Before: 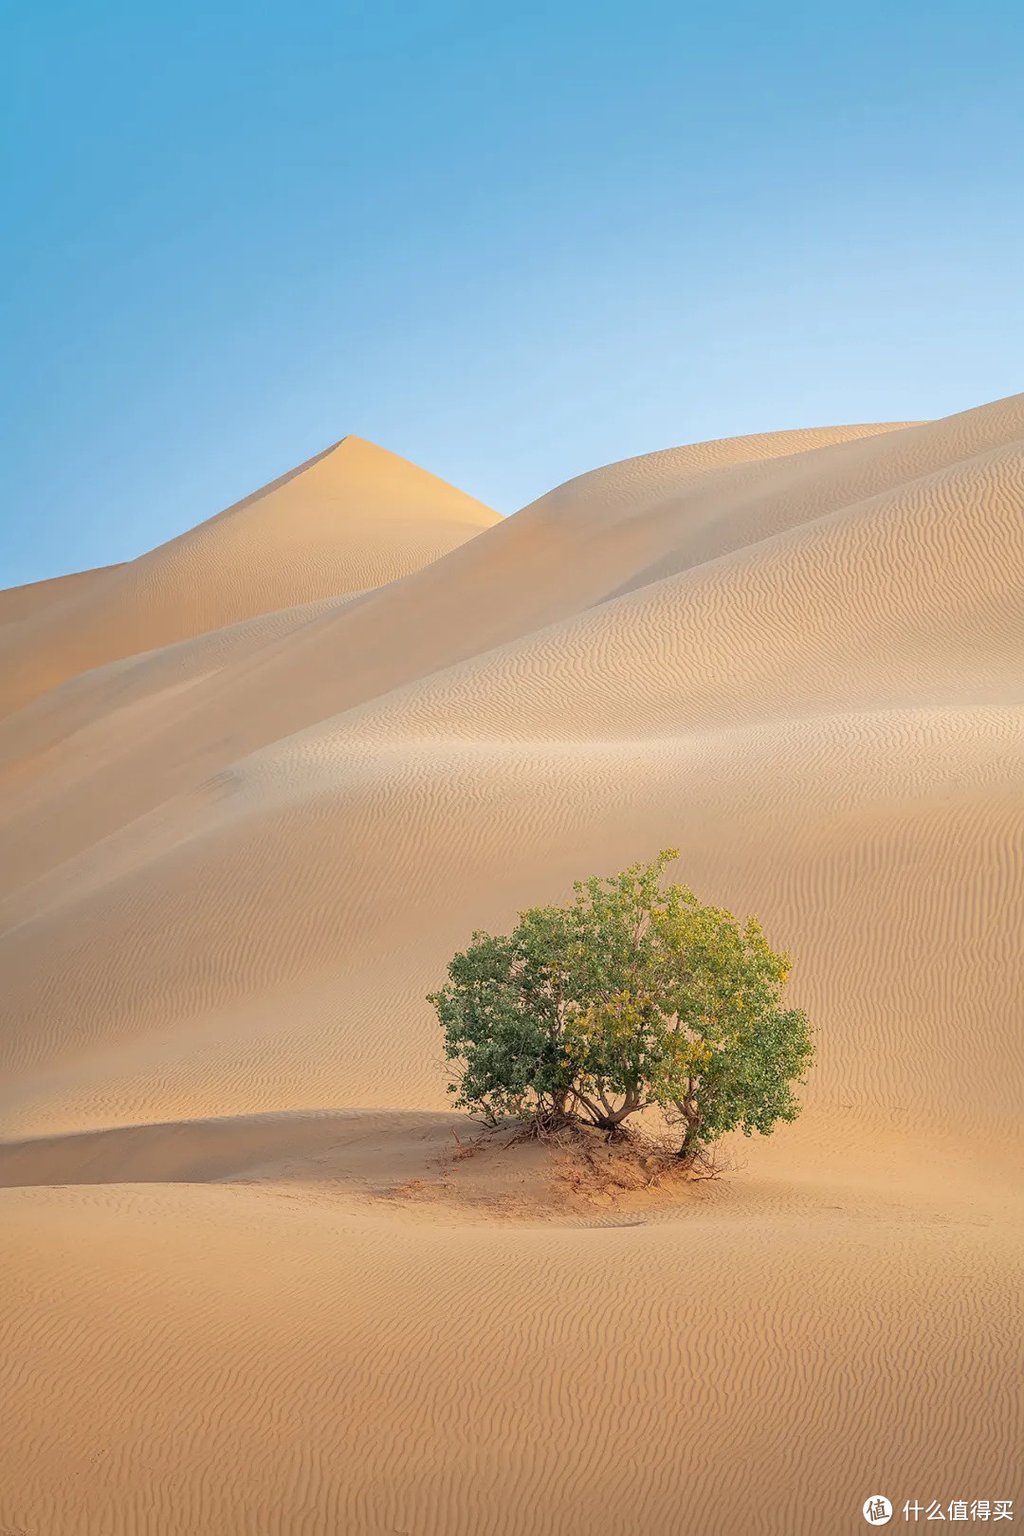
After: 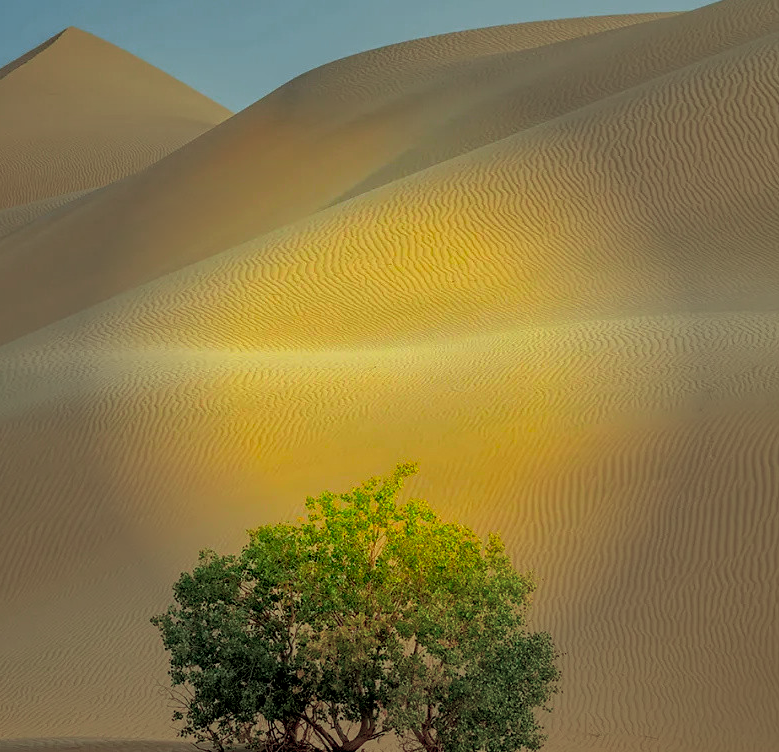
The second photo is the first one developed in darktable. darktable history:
tone equalizer: -7 EV 0.107 EV, mask exposure compensation -0.504 EV
vignetting: fall-off start 39.25%, fall-off radius 40.95%, unbound false
color balance rgb: linear chroma grading › global chroma 0.305%, perceptual saturation grading › global saturation 8.819%, global vibrance 8.529%
crop and rotate: left 27.804%, top 26.727%, bottom 26.8%
color correction: highlights a* -11.1, highlights b* 9.81, saturation 1.71
shadows and highlights: soften with gaussian
exposure: black level correction 0.027, exposure -0.081 EV, compensate highlight preservation false
